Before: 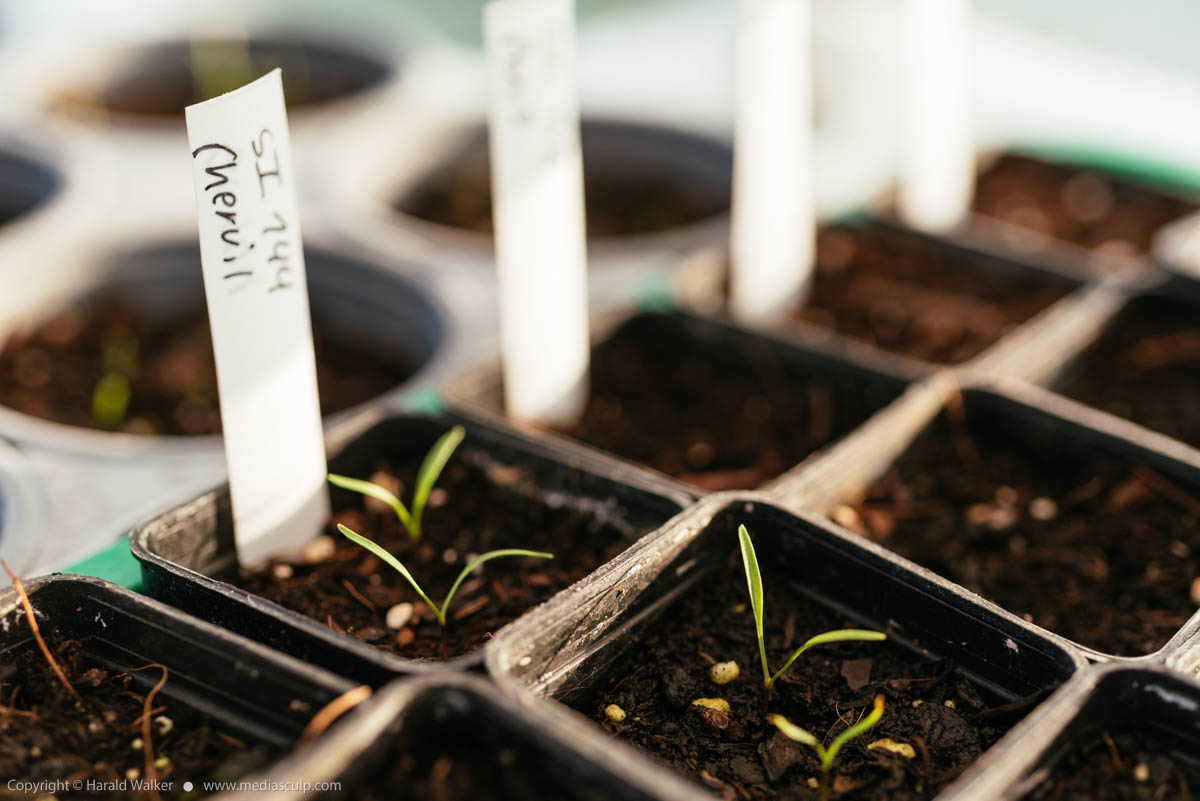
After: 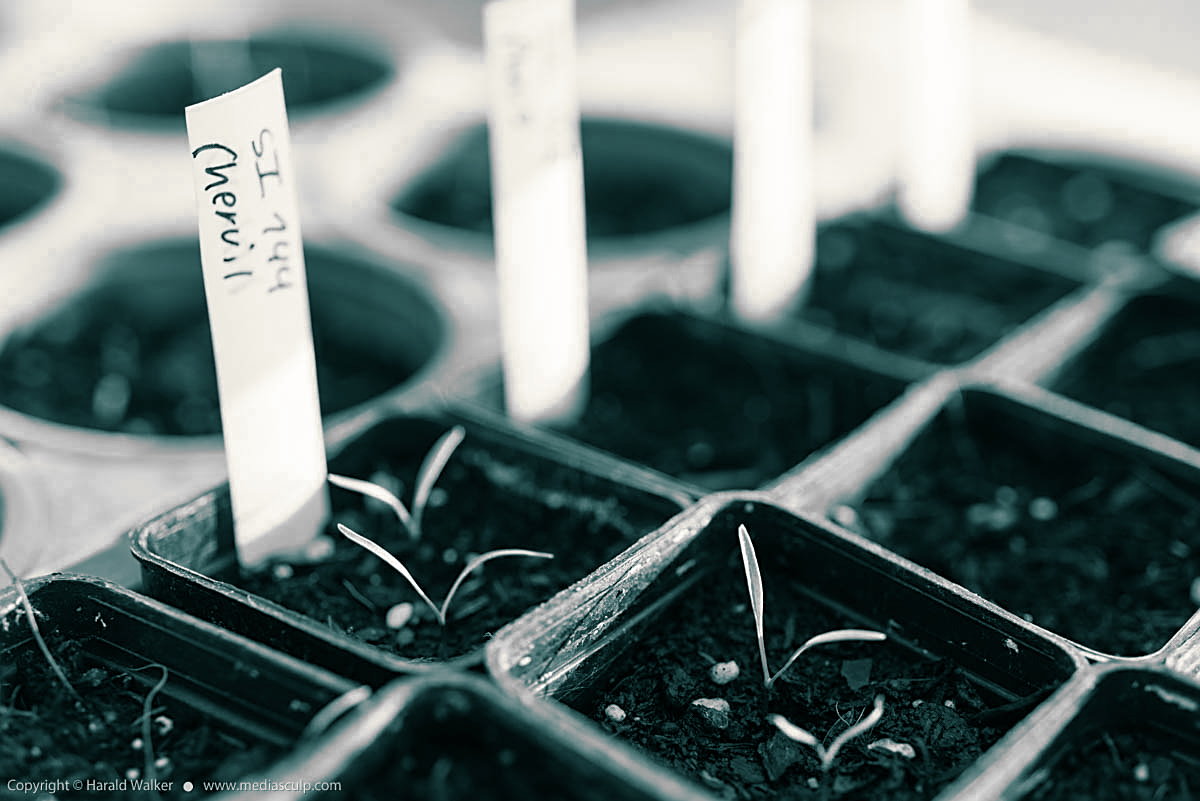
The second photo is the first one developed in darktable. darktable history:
split-toning: shadows › hue 186.43°, highlights › hue 49.29°, compress 30.29%
color zones: curves: ch0 [(0.002, 0.593) (0.143, 0.417) (0.285, 0.541) (0.455, 0.289) (0.608, 0.327) (0.727, 0.283) (0.869, 0.571) (1, 0.603)]; ch1 [(0, 0) (0.143, 0) (0.286, 0) (0.429, 0) (0.571, 0) (0.714, 0) (0.857, 0)]
sharpen: on, module defaults
